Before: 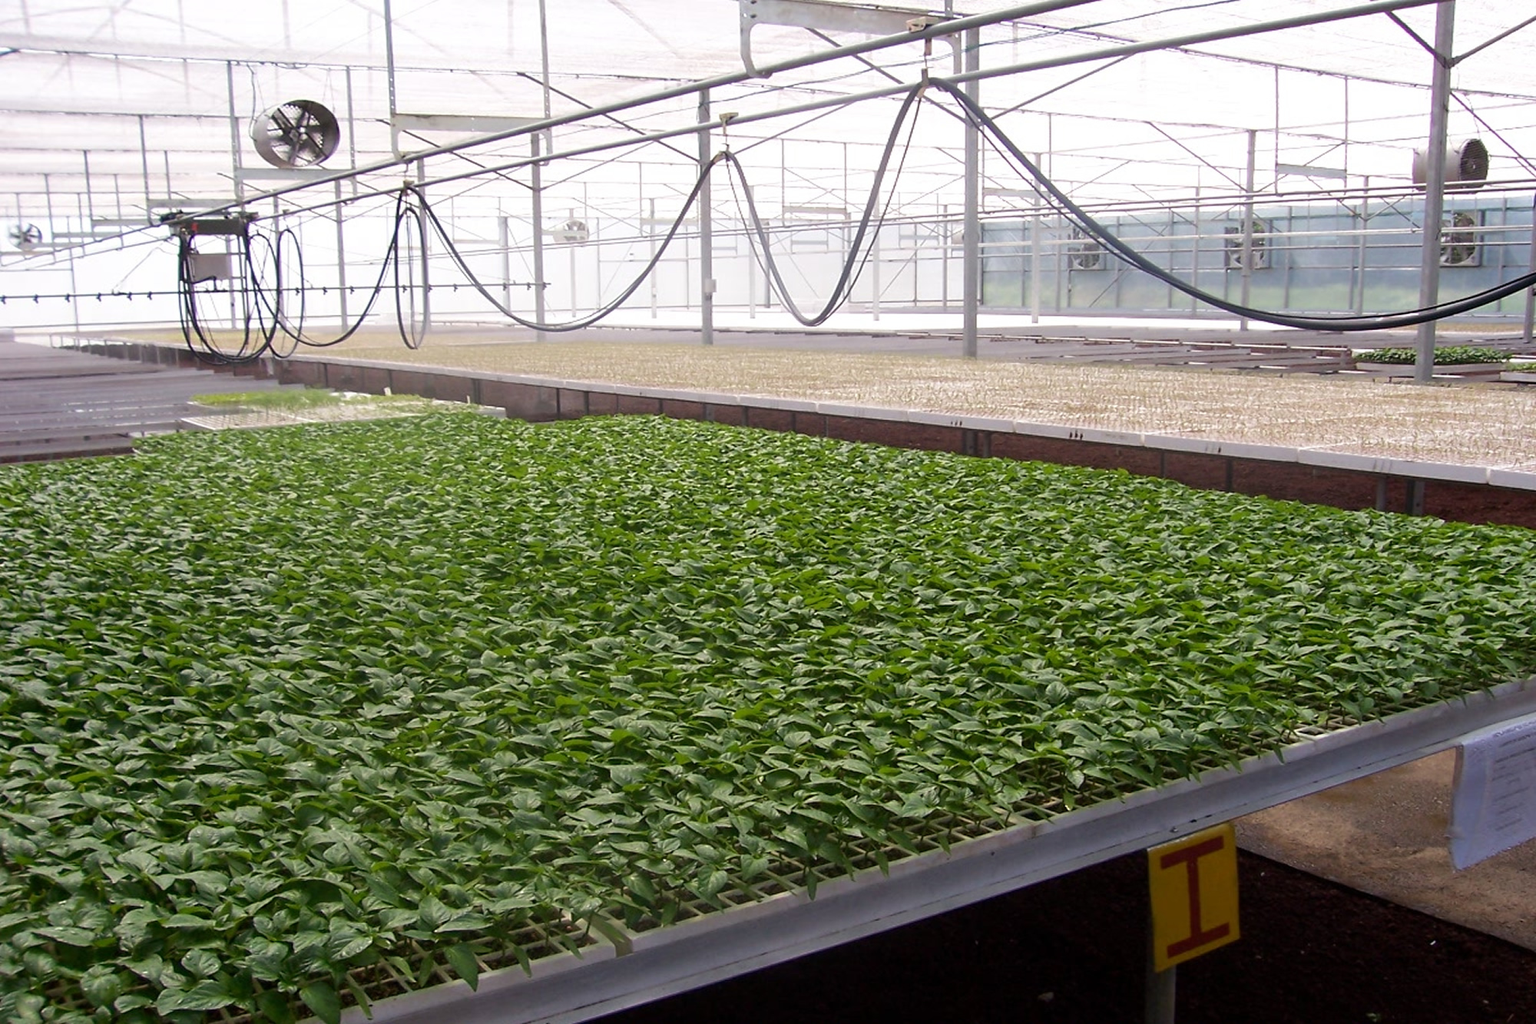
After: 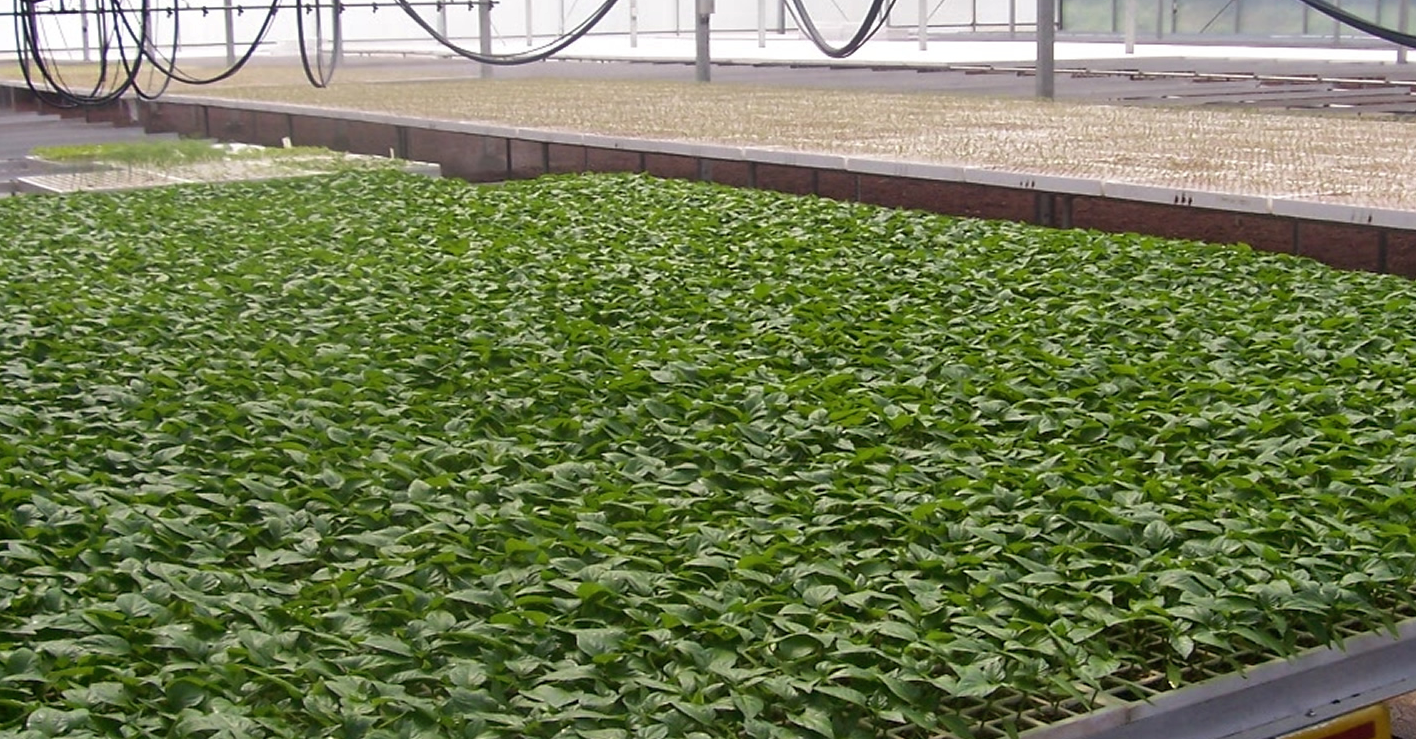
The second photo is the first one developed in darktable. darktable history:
shadows and highlights: shadows 47.66, highlights -42.85, soften with gaussian
crop: left 10.935%, top 27.579%, right 18.239%, bottom 16.961%
